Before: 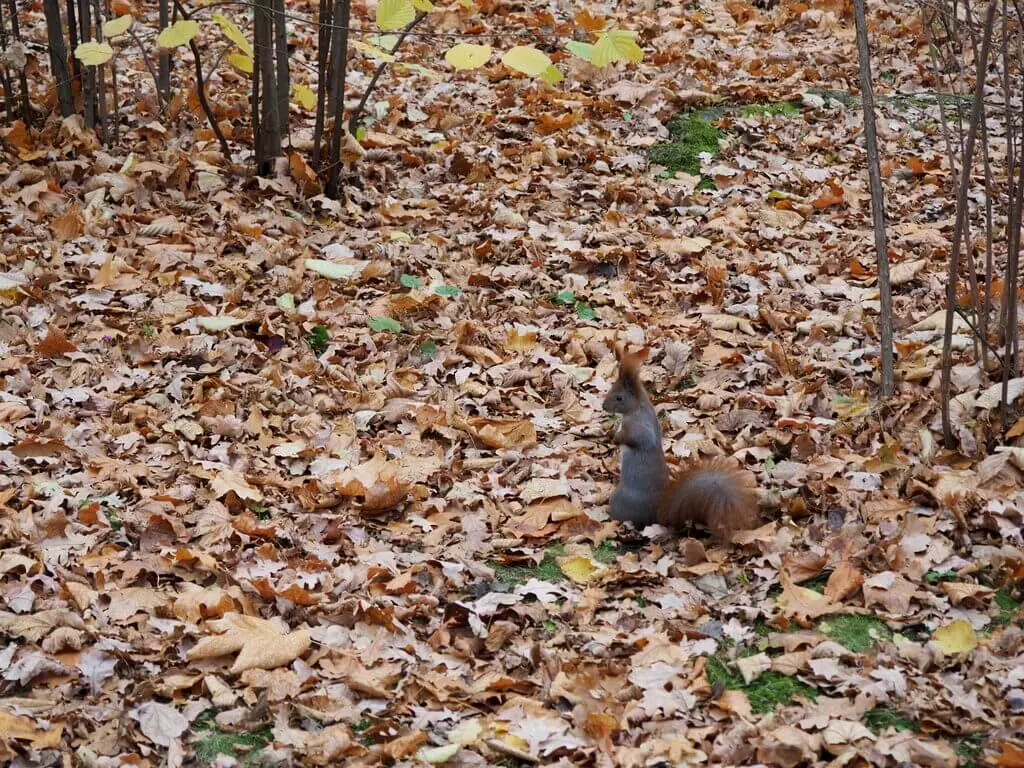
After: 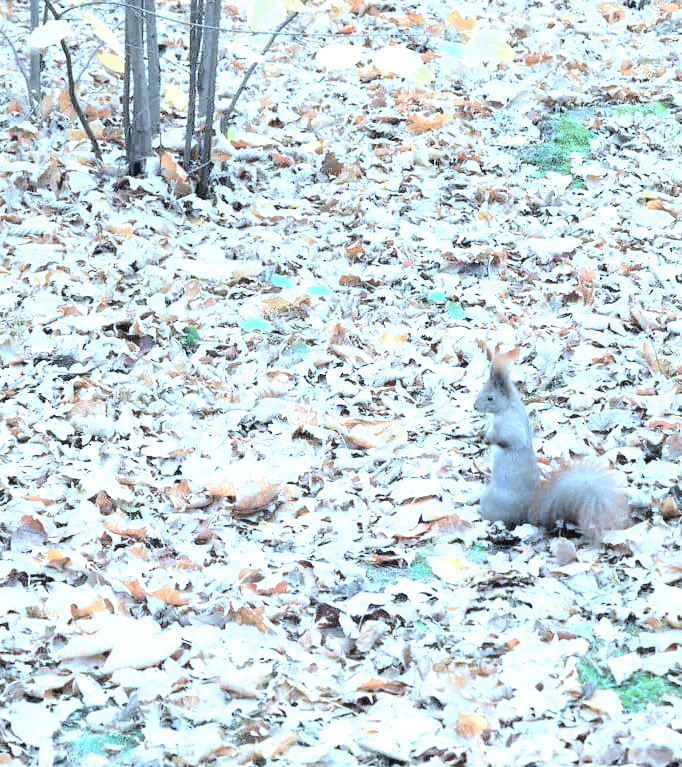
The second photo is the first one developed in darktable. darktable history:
tone curve: curves: ch0 [(0, 0) (0.071, 0.047) (0.266, 0.26) (0.483, 0.554) (0.753, 0.811) (1, 0.983)]; ch1 [(0, 0) (0.346, 0.307) (0.408, 0.369) (0.463, 0.443) (0.482, 0.493) (0.502, 0.5) (0.517, 0.502) (0.55, 0.548) (0.597, 0.624) (0.651, 0.698) (1, 1)]; ch2 [(0, 0) (0.346, 0.34) (0.434, 0.46) (0.485, 0.494) (0.5, 0.494) (0.517, 0.506) (0.535, 0.529) (0.583, 0.611) (0.625, 0.666) (1, 1)], color space Lab, independent channels, preserve colors none
exposure: black level correction 0, exposure 1.975 EV, compensate exposure bias true, compensate highlight preservation false
color correction: highlights a* -9.73, highlights b* -21.22
white balance: red 0.948, green 1.02, blue 1.176
contrast brightness saturation: brightness 0.18, saturation -0.5
crop and rotate: left 12.648%, right 20.685%
